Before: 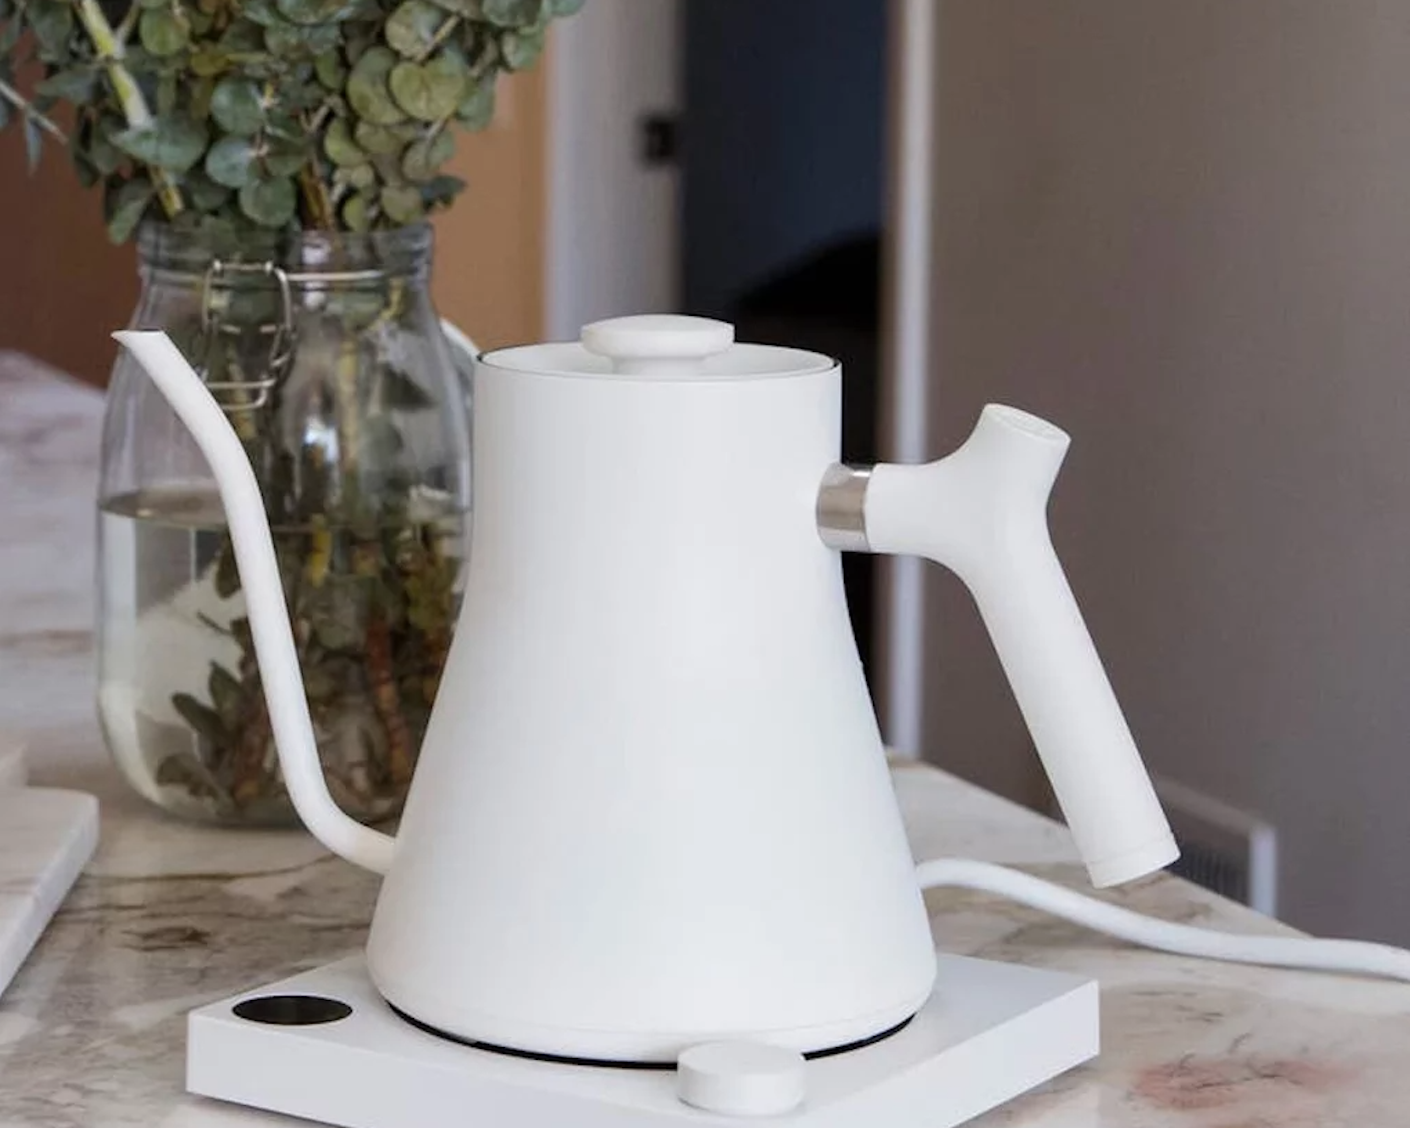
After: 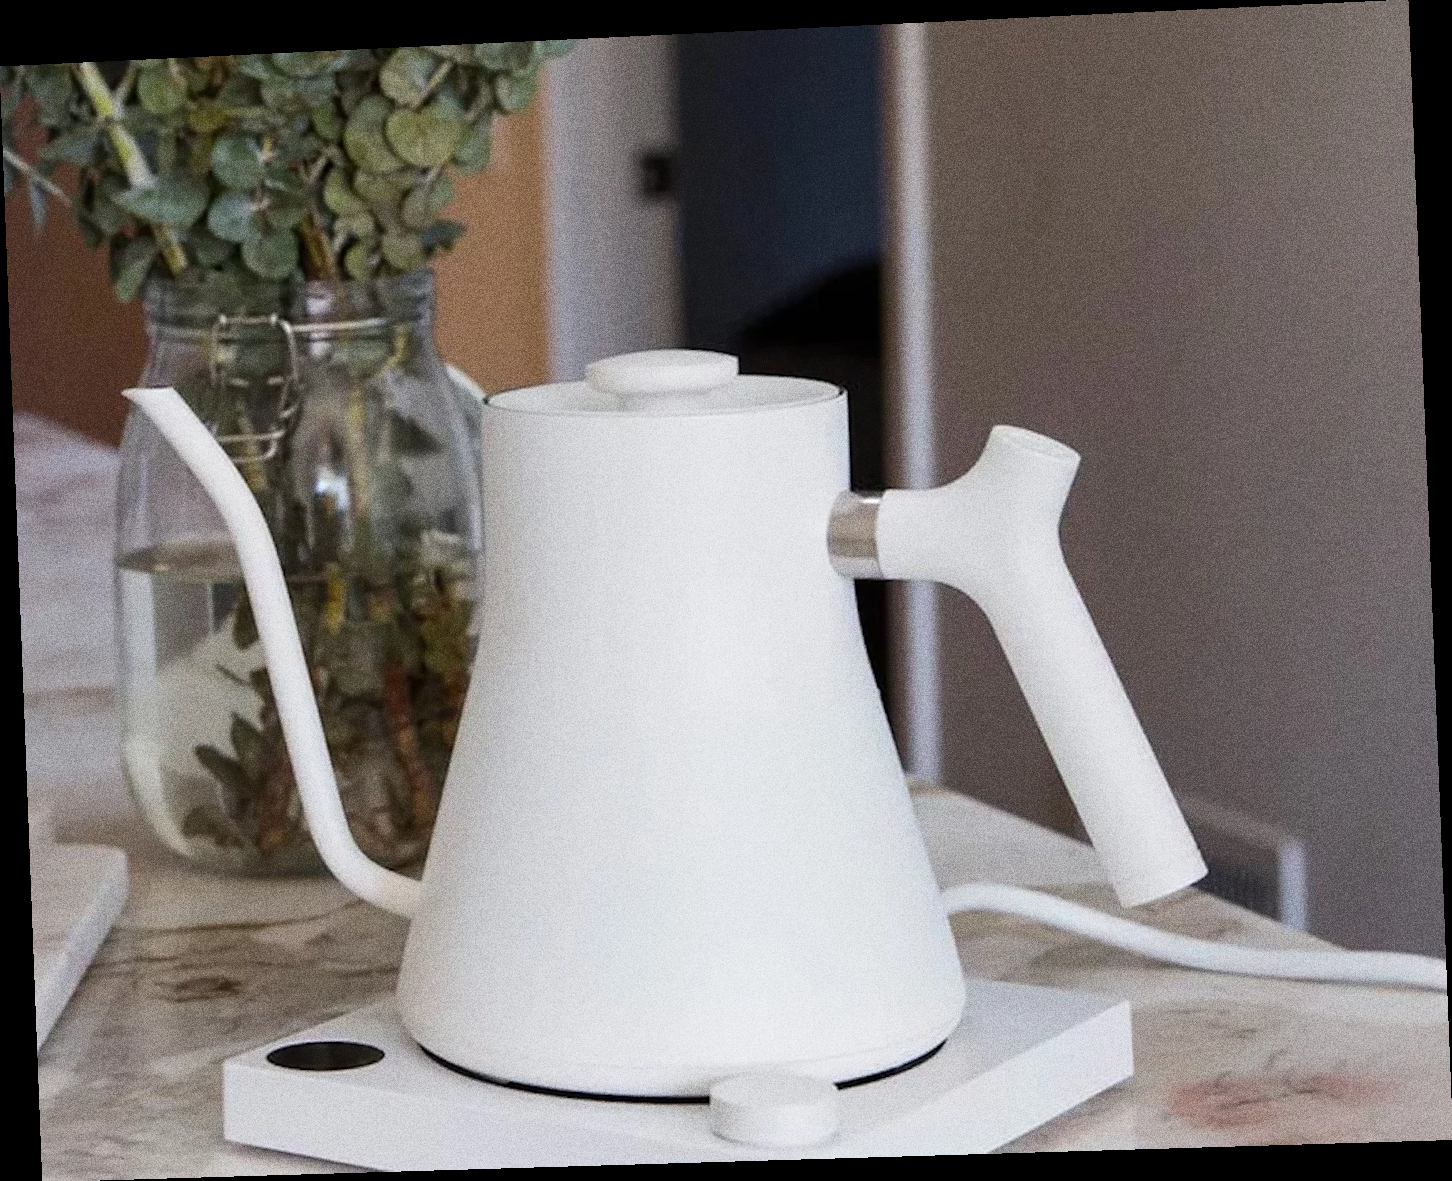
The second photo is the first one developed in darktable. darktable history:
rotate and perspective: rotation -2.22°, lens shift (horizontal) -0.022, automatic cropping off
grain: strength 49.07%
